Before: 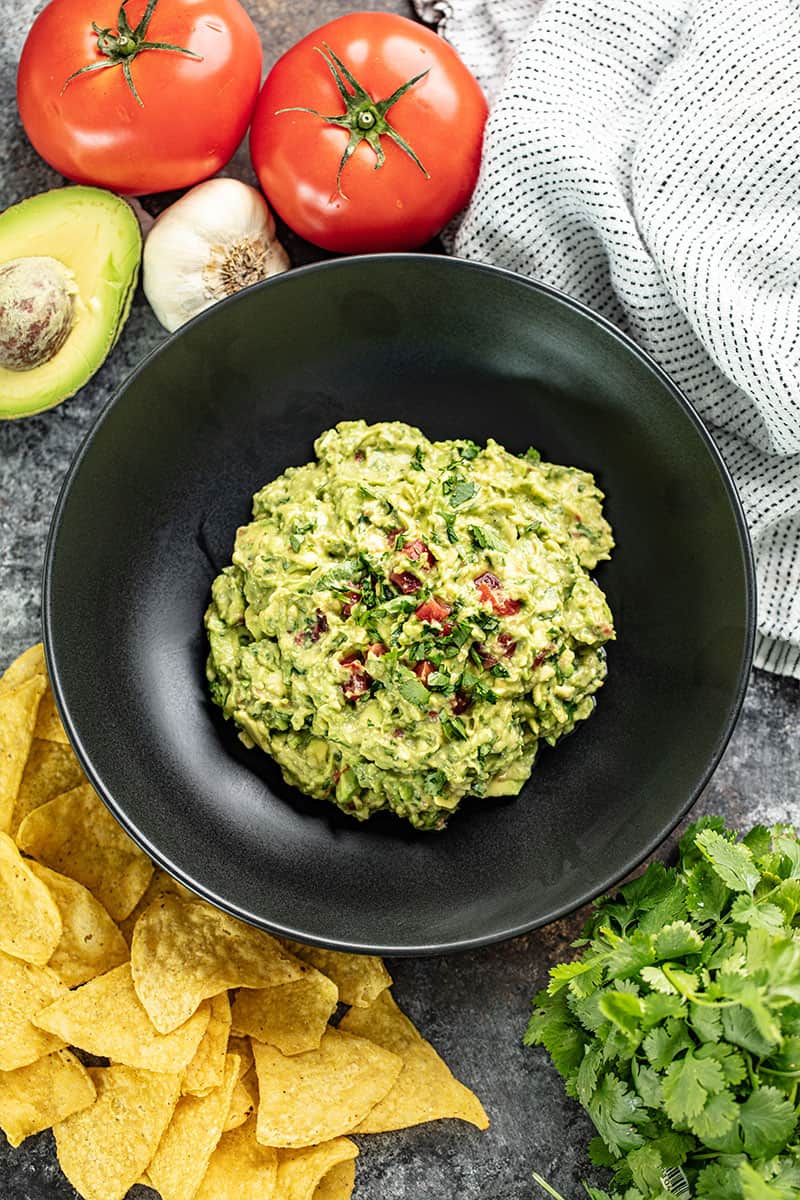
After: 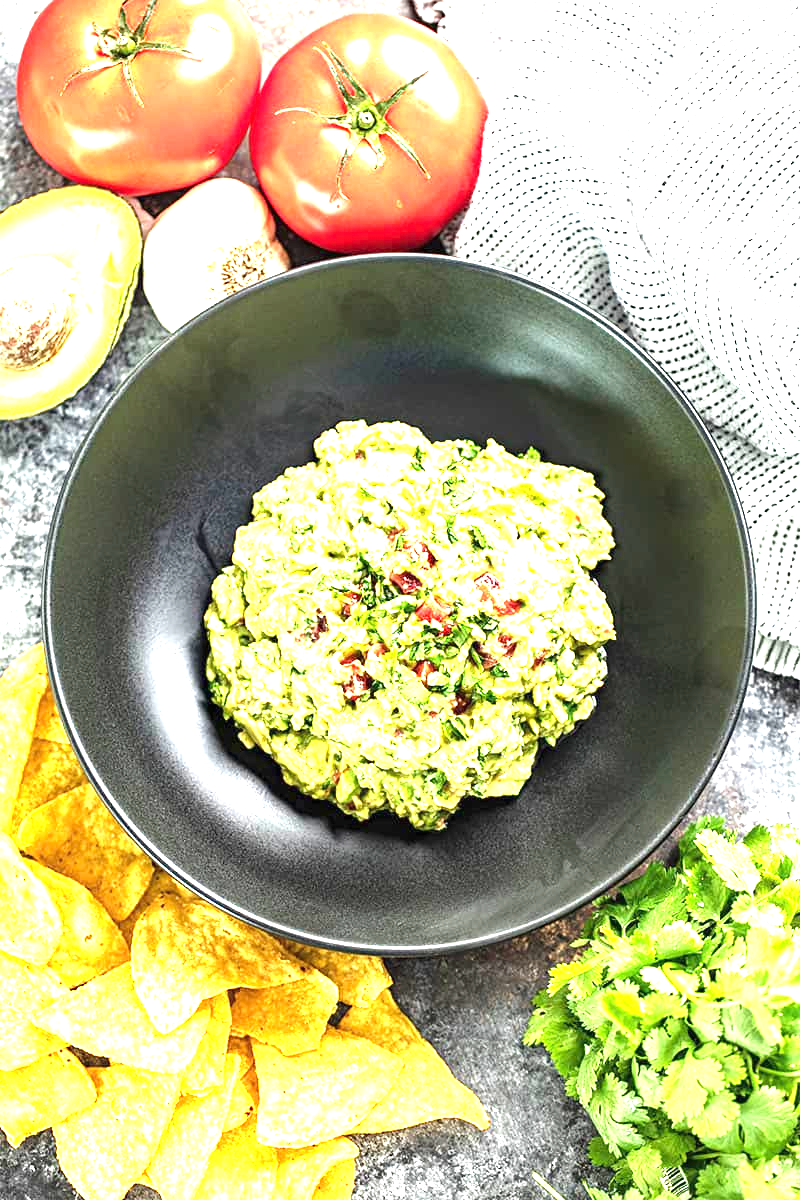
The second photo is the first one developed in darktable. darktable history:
exposure: black level correction 0, exposure 2.088 EV, compensate exposure bias true, compensate highlight preservation false
